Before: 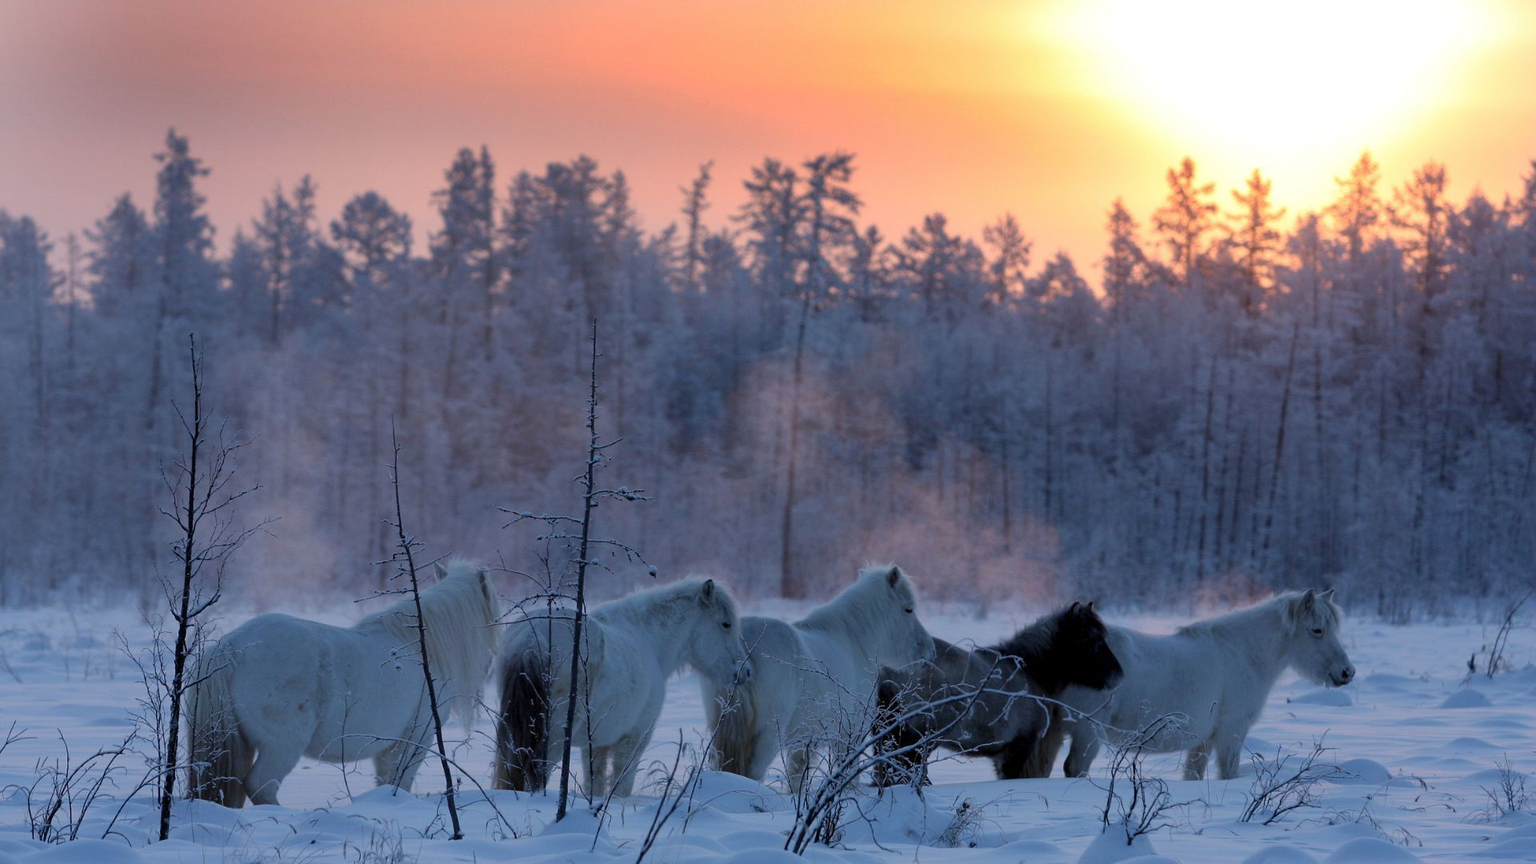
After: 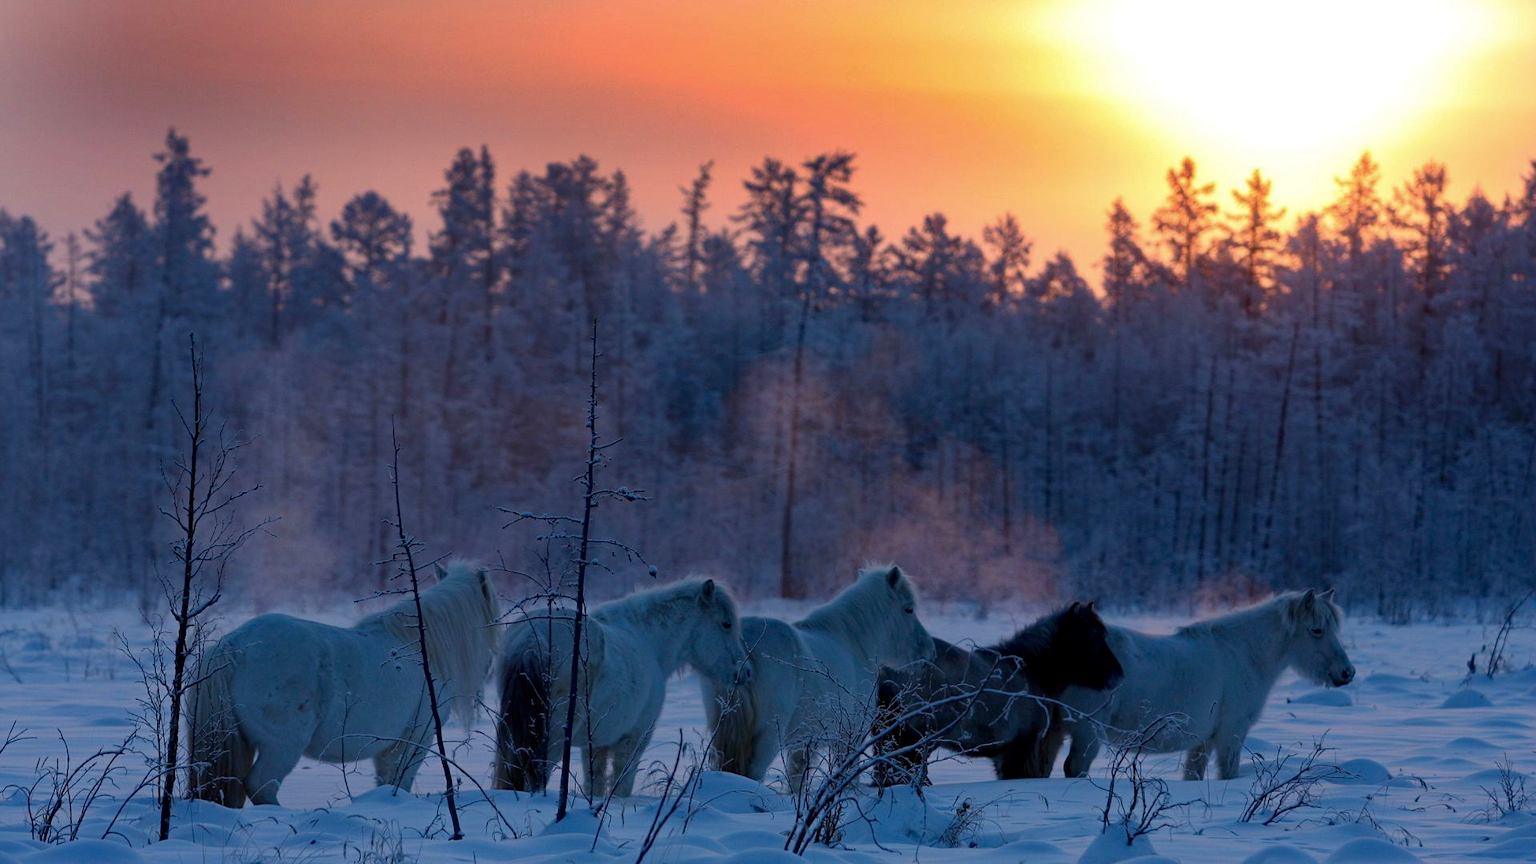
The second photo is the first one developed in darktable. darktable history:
contrast brightness saturation: contrast 0.07, brightness -0.14, saturation 0.11
haze removal: compatibility mode true, adaptive false
